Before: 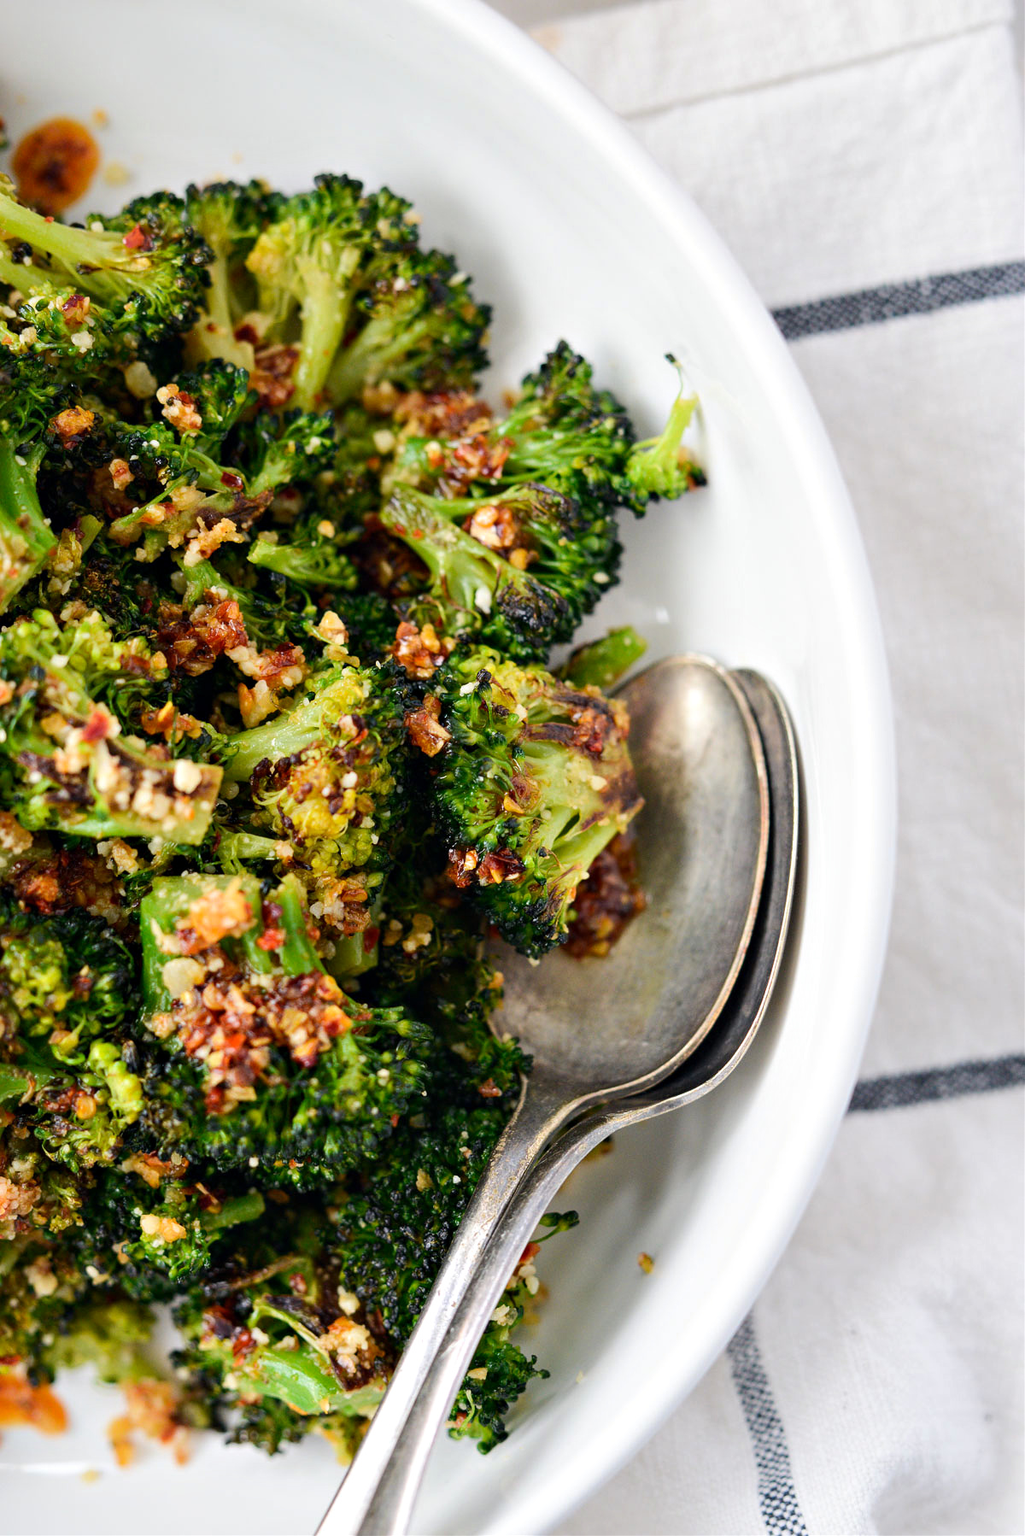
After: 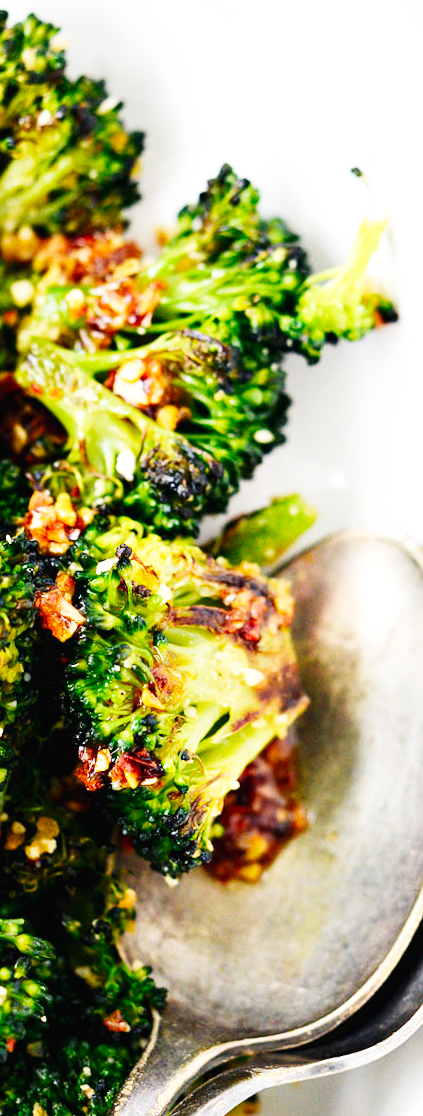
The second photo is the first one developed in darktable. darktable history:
rotate and perspective: rotation 1.69°, lens shift (vertical) -0.023, lens shift (horizontal) -0.291, crop left 0.025, crop right 0.988, crop top 0.092, crop bottom 0.842
base curve: curves: ch0 [(0, 0.003) (0.001, 0.002) (0.006, 0.004) (0.02, 0.022) (0.048, 0.086) (0.094, 0.234) (0.162, 0.431) (0.258, 0.629) (0.385, 0.8) (0.548, 0.918) (0.751, 0.988) (1, 1)], preserve colors none
crop and rotate: left 29.476%, top 10.214%, right 35.32%, bottom 17.333%
